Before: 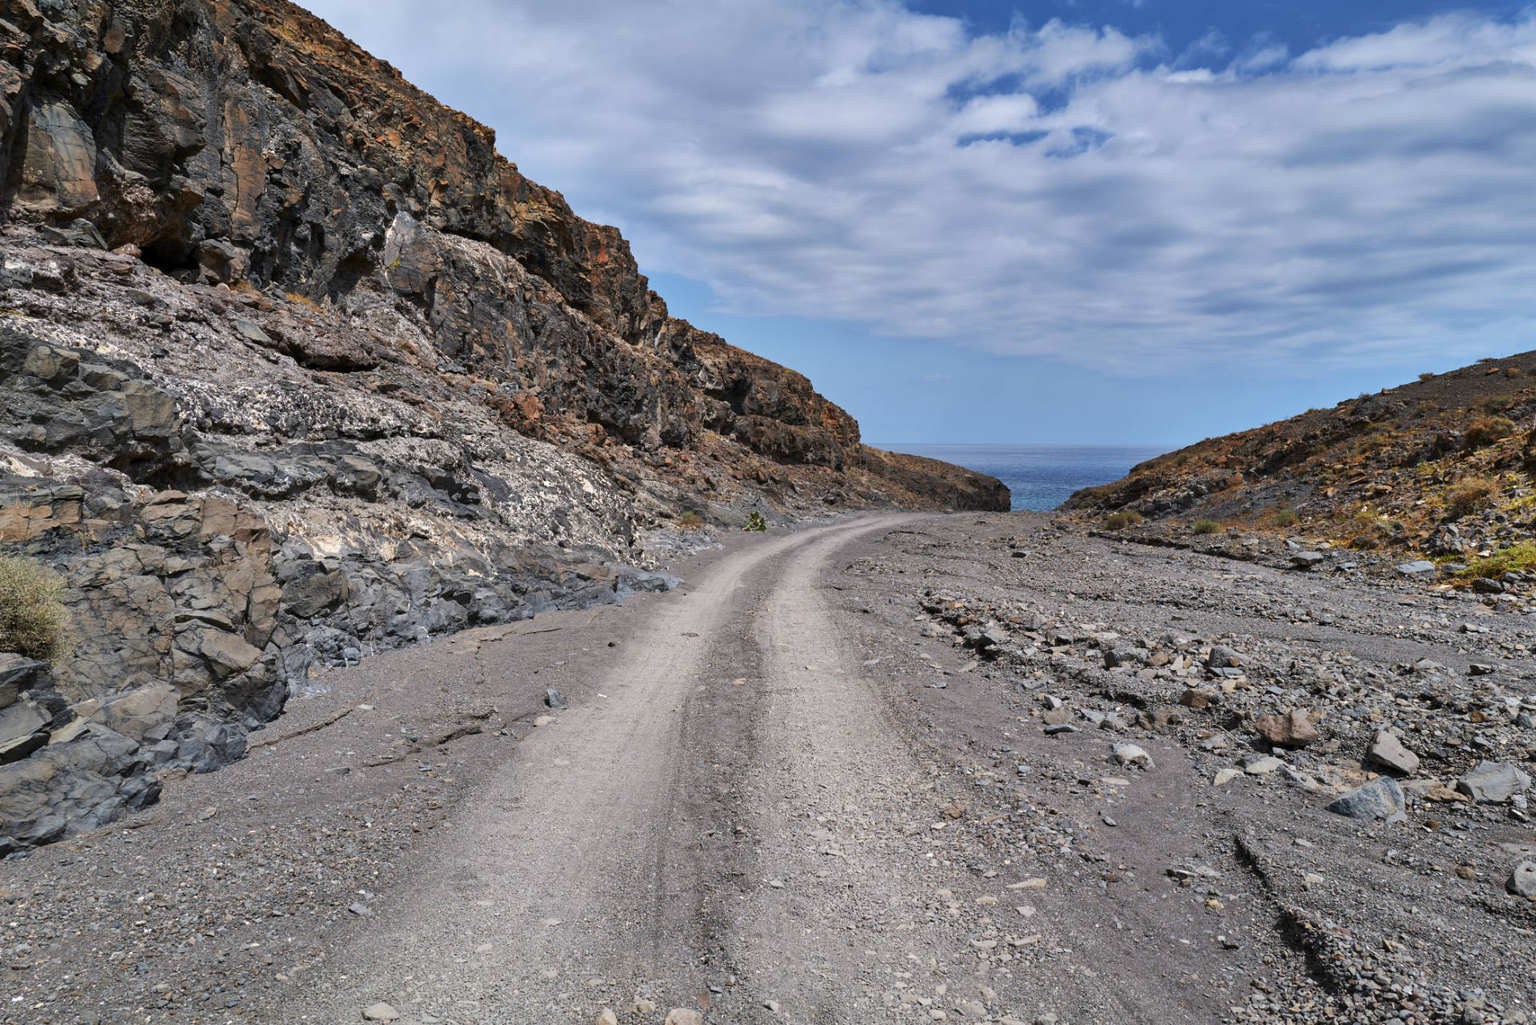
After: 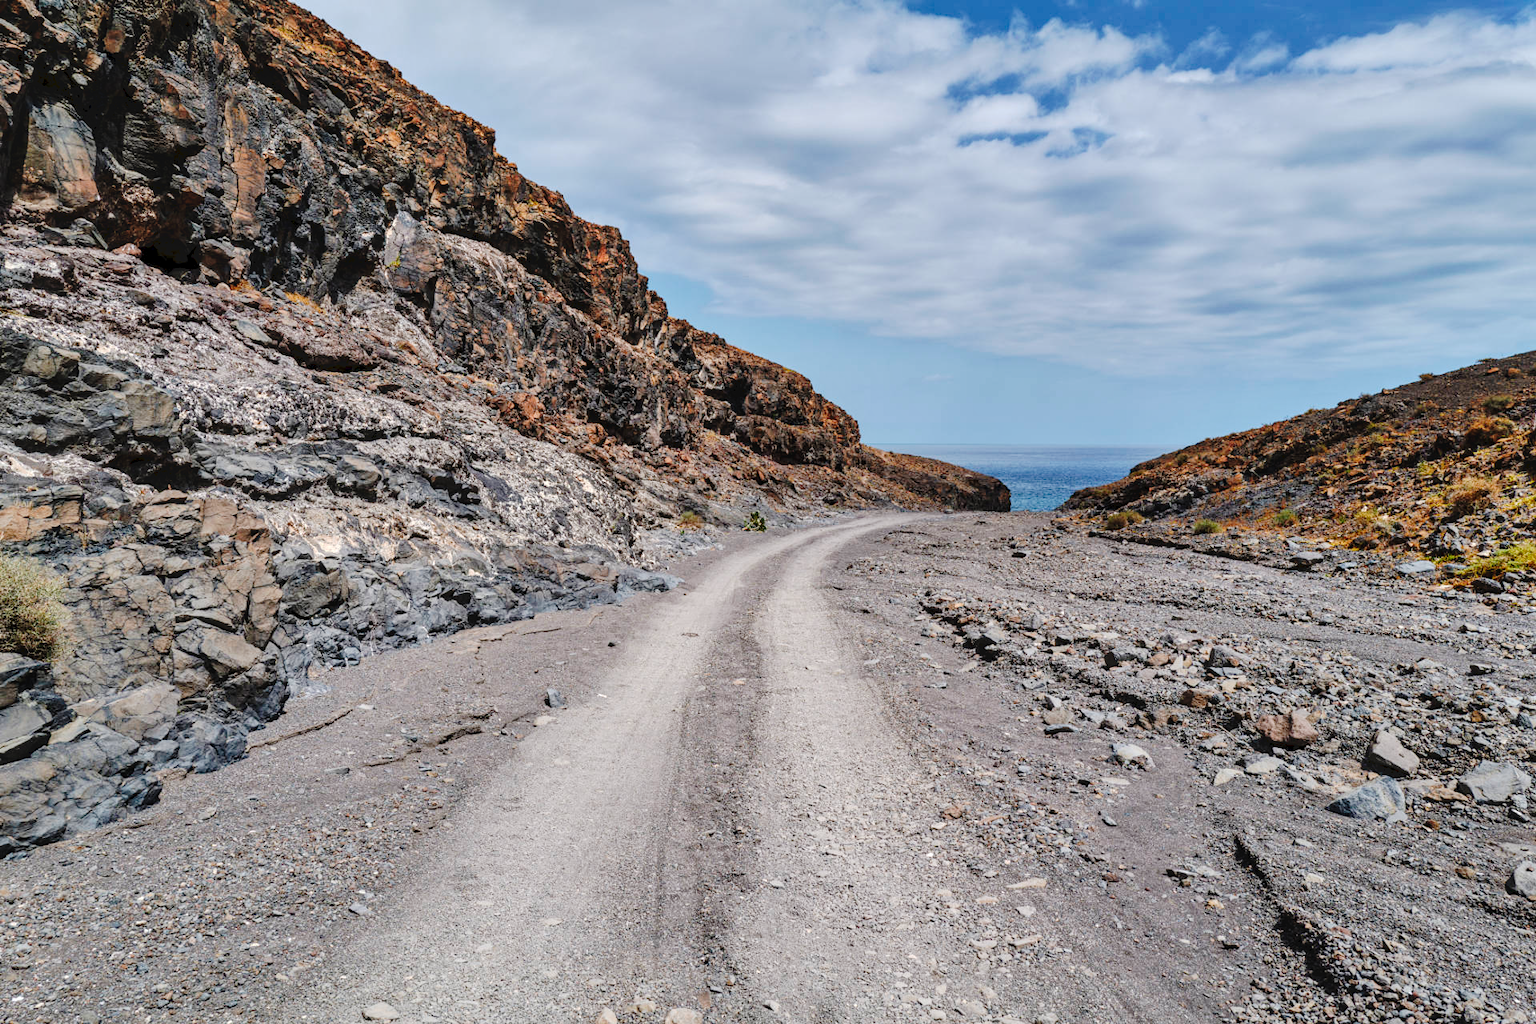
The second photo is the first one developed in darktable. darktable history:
tone curve: curves: ch0 [(0, 0) (0.003, 0.064) (0.011, 0.065) (0.025, 0.061) (0.044, 0.068) (0.069, 0.083) (0.1, 0.102) (0.136, 0.126) (0.177, 0.172) (0.224, 0.225) (0.277, 0.306) (0.335, 0.397) (0.399, 0.483) (0.468, 0.56) (0.543, 0.634) (0.623, 0.708) (0.709, 0.77) (0.801, 0.832) (0.898, 0.899) (1, 1)], preserve colors none
local contrast: on, module defaults
